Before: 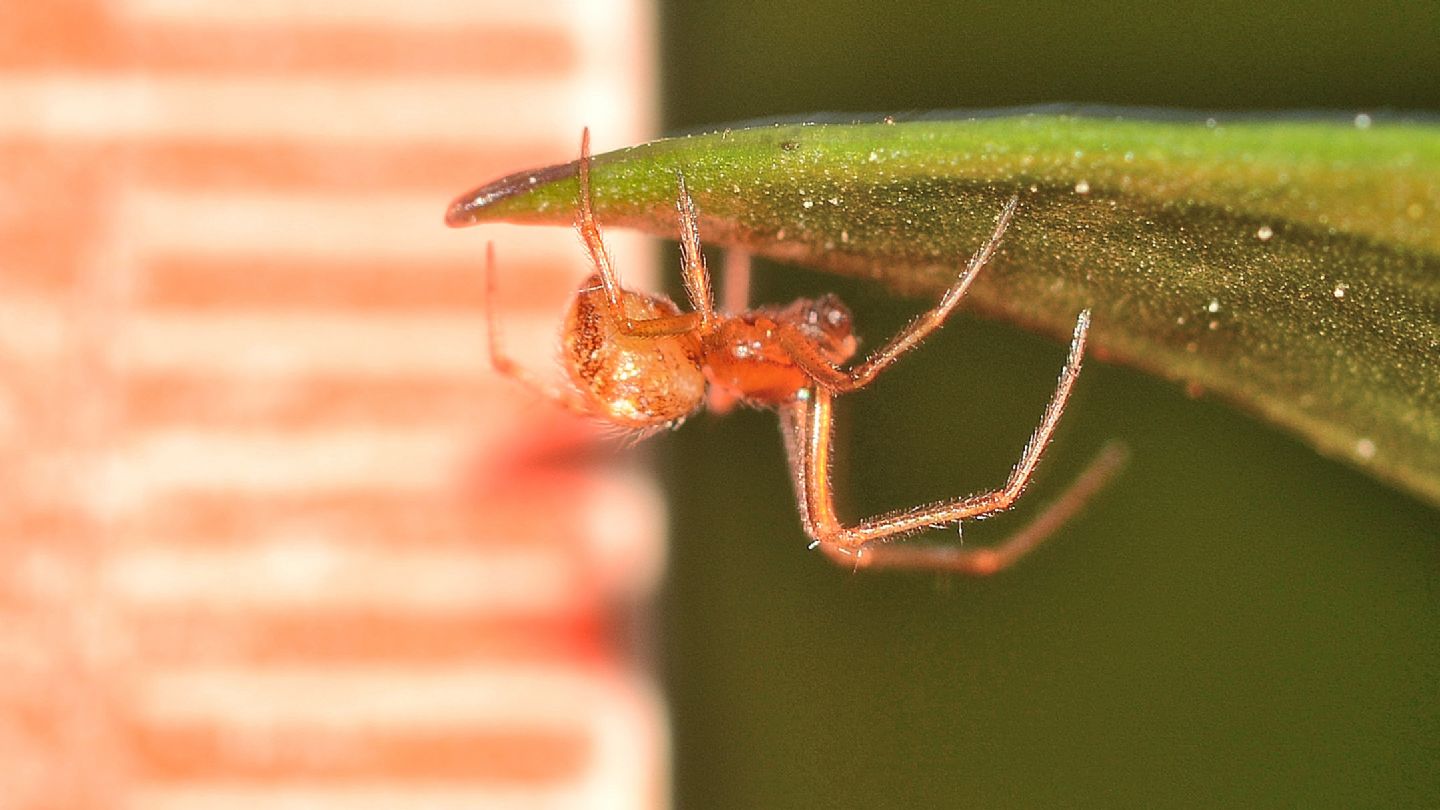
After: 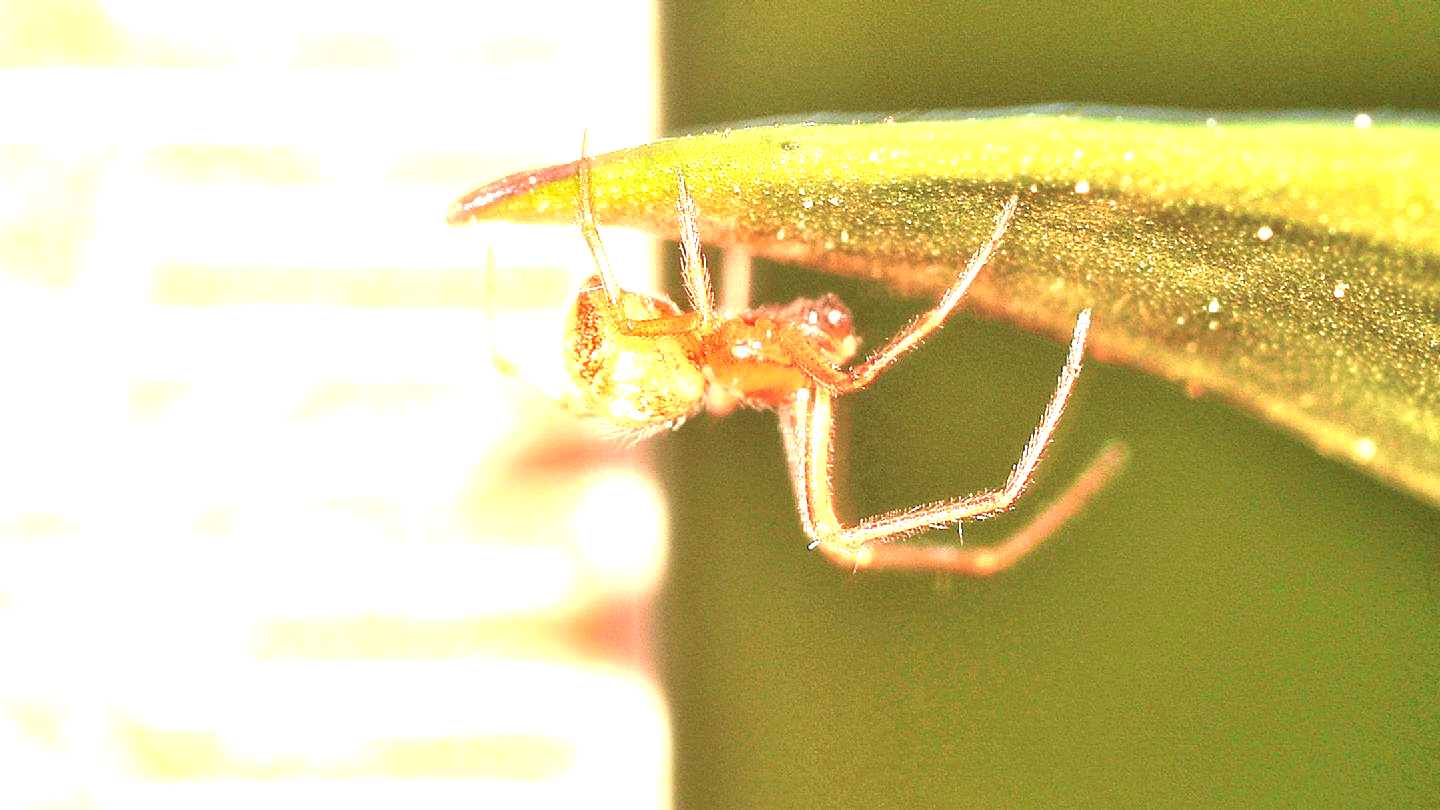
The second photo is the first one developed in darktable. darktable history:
velvia: on, module defaults
exposure: black level correction 0.001, exposure 1.804 EV, compensate highlight preservation false
